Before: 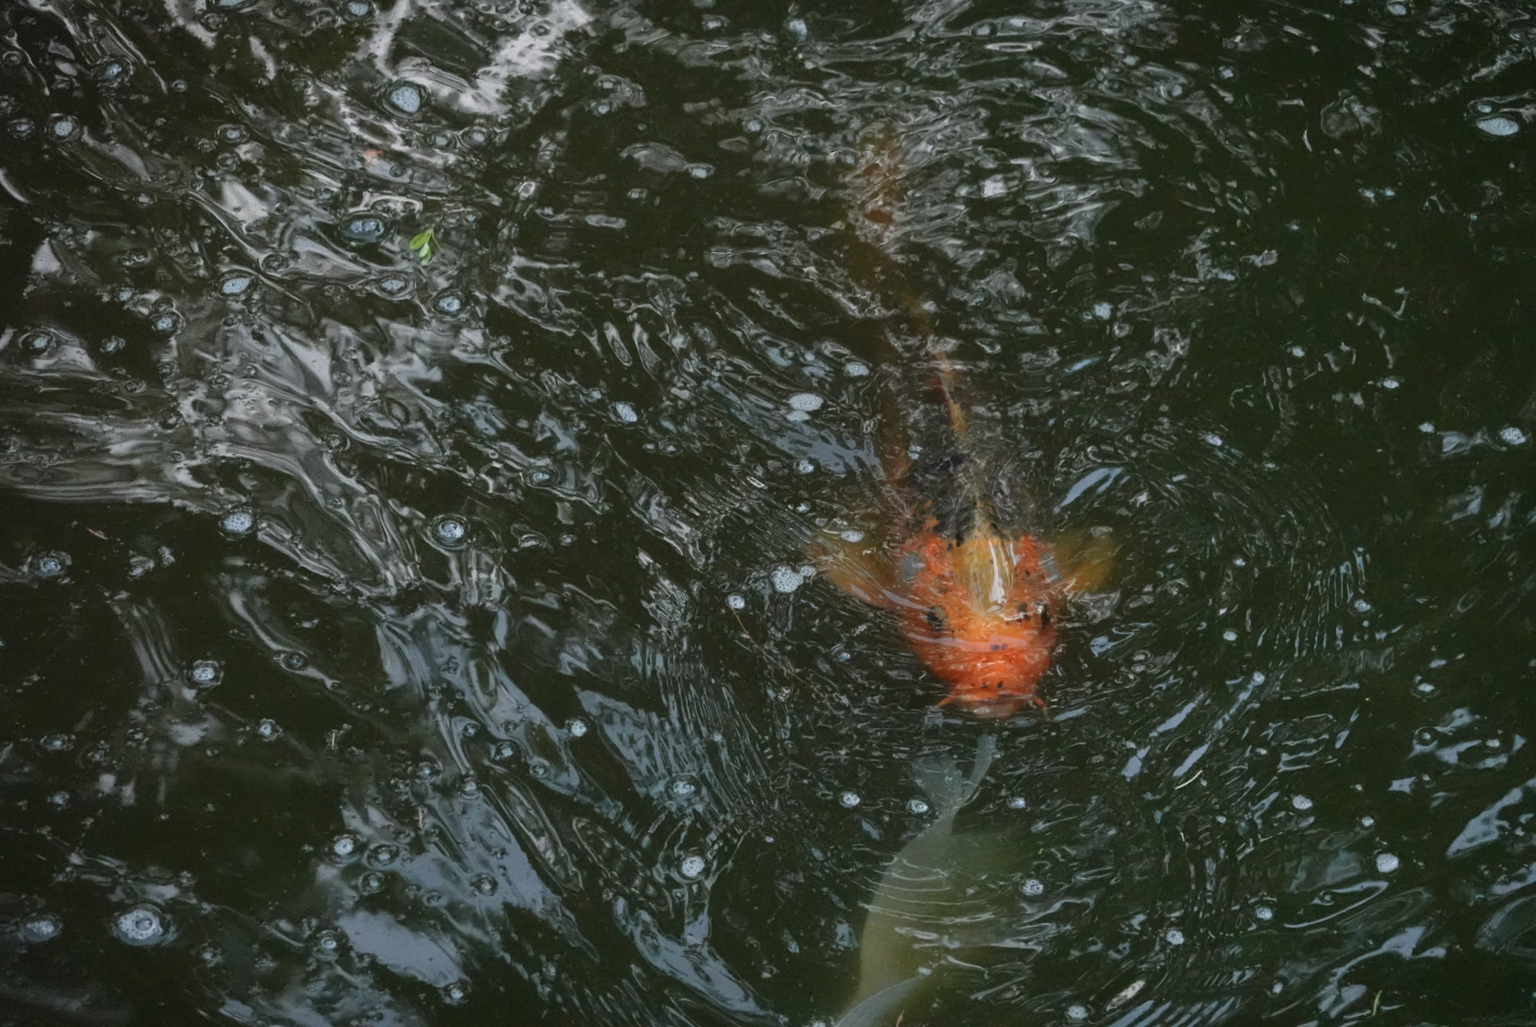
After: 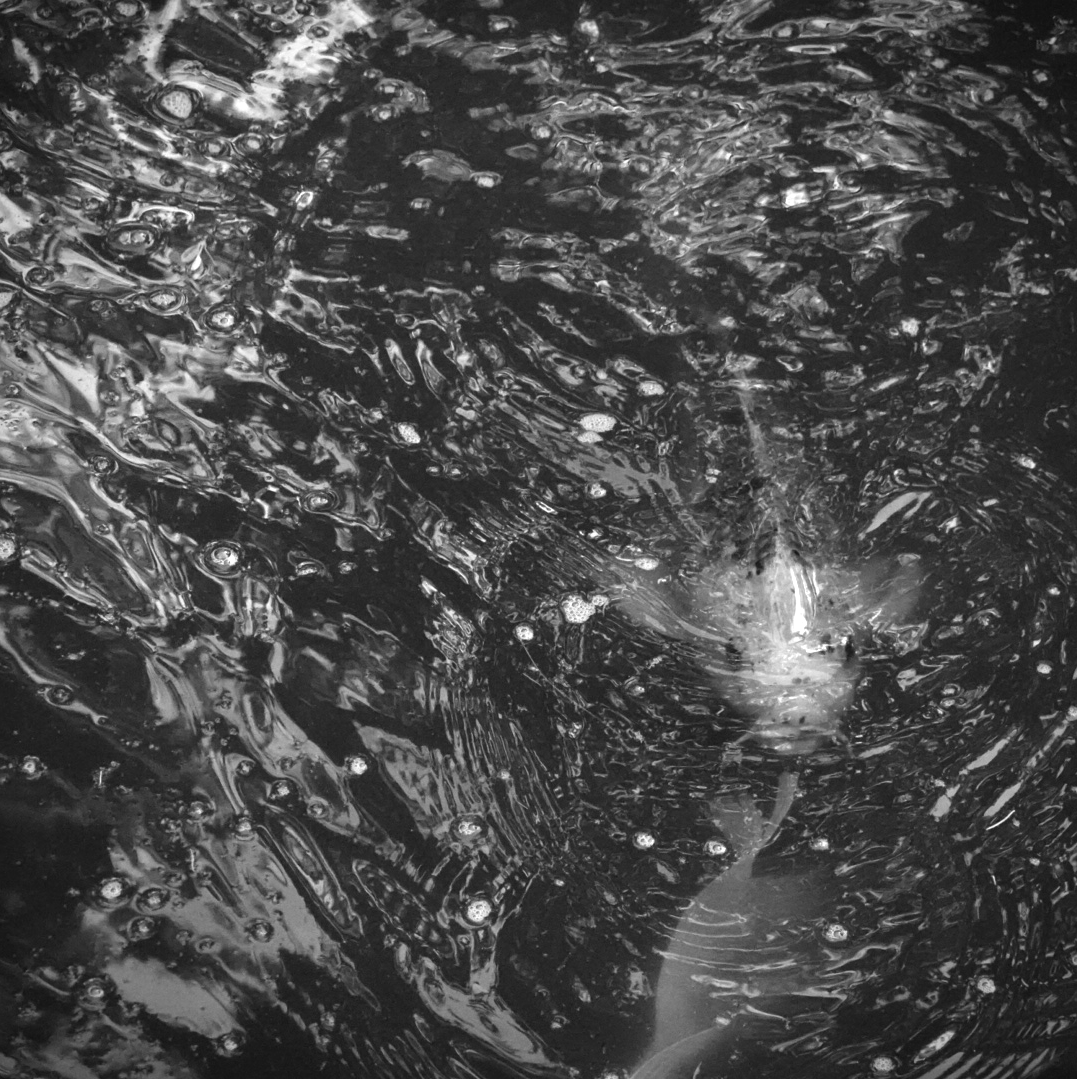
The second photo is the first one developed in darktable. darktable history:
vignetting: unbound false
monochrome: a 26.22, b 42.67, size 0.8
levels: levels [0.012, 0.367, 0.697]
crop and rotate: left 15.546%, right 17.787%
